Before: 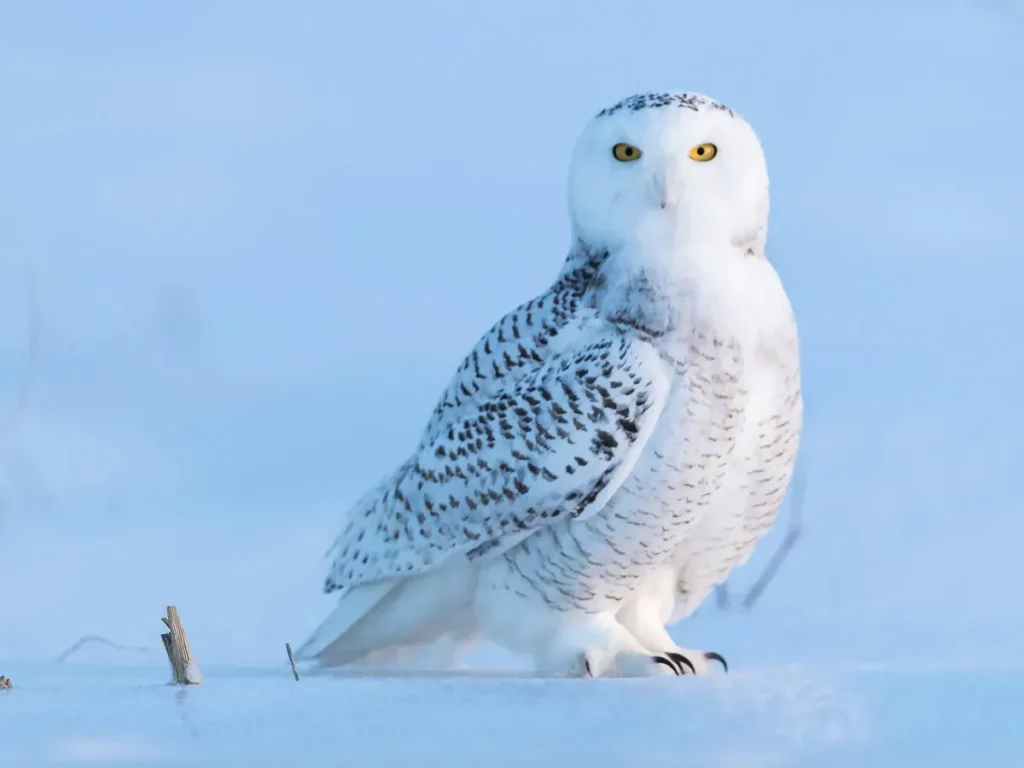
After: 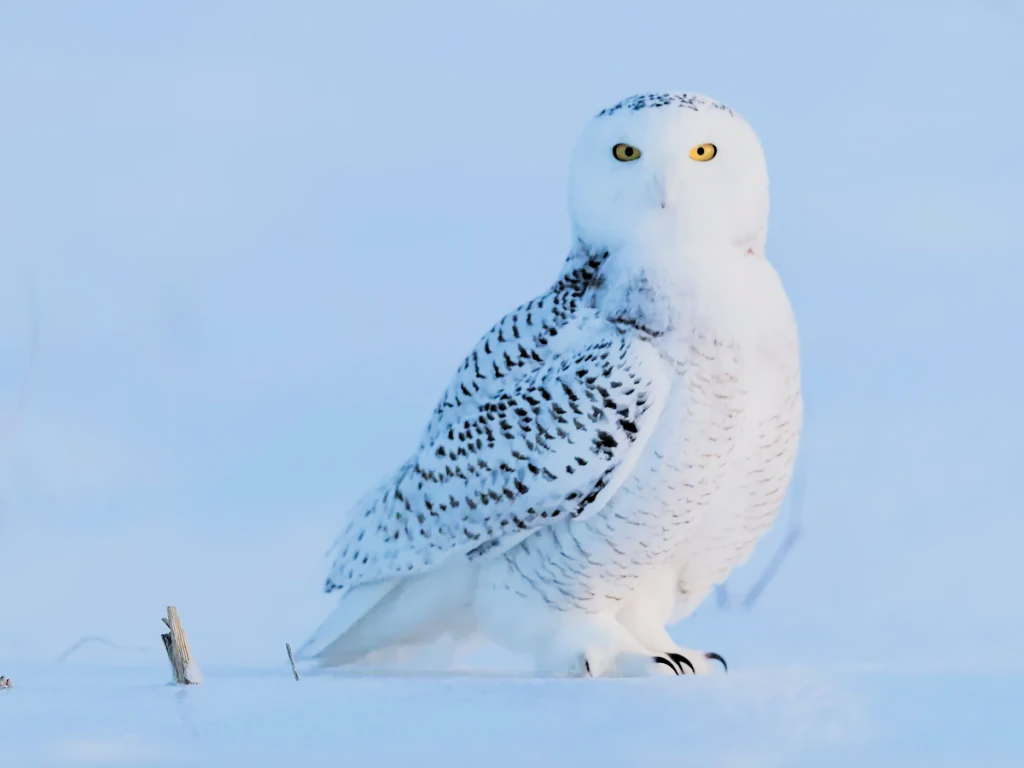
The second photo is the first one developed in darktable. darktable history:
filmic rgb: black relative exposure -4.14 EV, white relative exposure 5.1 EV, hardness 2.11, contrast 1.165
tone curve: curves: ch0 [(0, 0) (0.004, 0.001) (0.133, 0.112) (0.325, 0.362) (0.832, 0.893) (1, 1)], color space Lab, linked channels, preserve colors none
